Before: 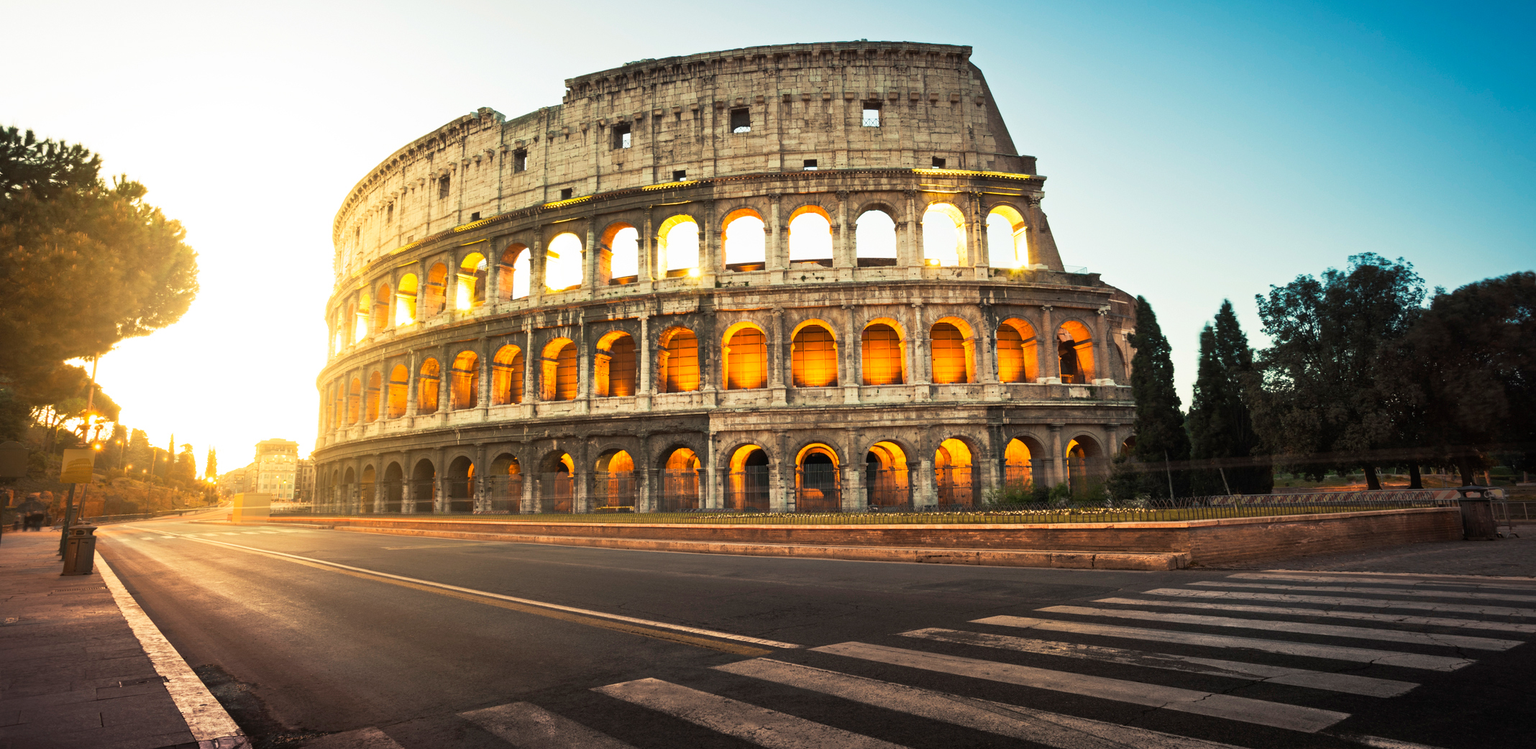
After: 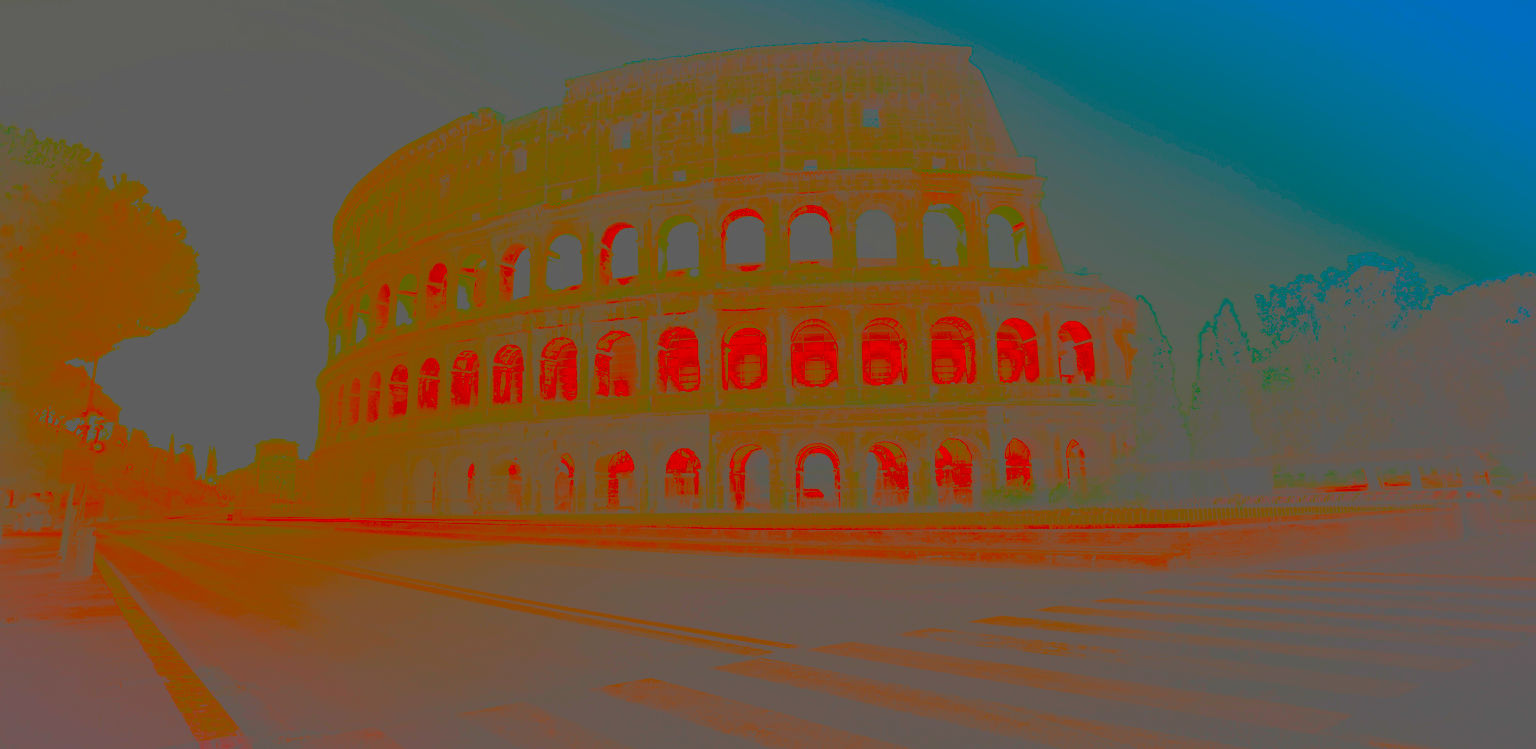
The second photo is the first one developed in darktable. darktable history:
contrast brightness saturation: contrast -0.99, brightness -0.17, saturation 0.75
exposure: exposure 0.2 EV, compensate highlight preservation false
